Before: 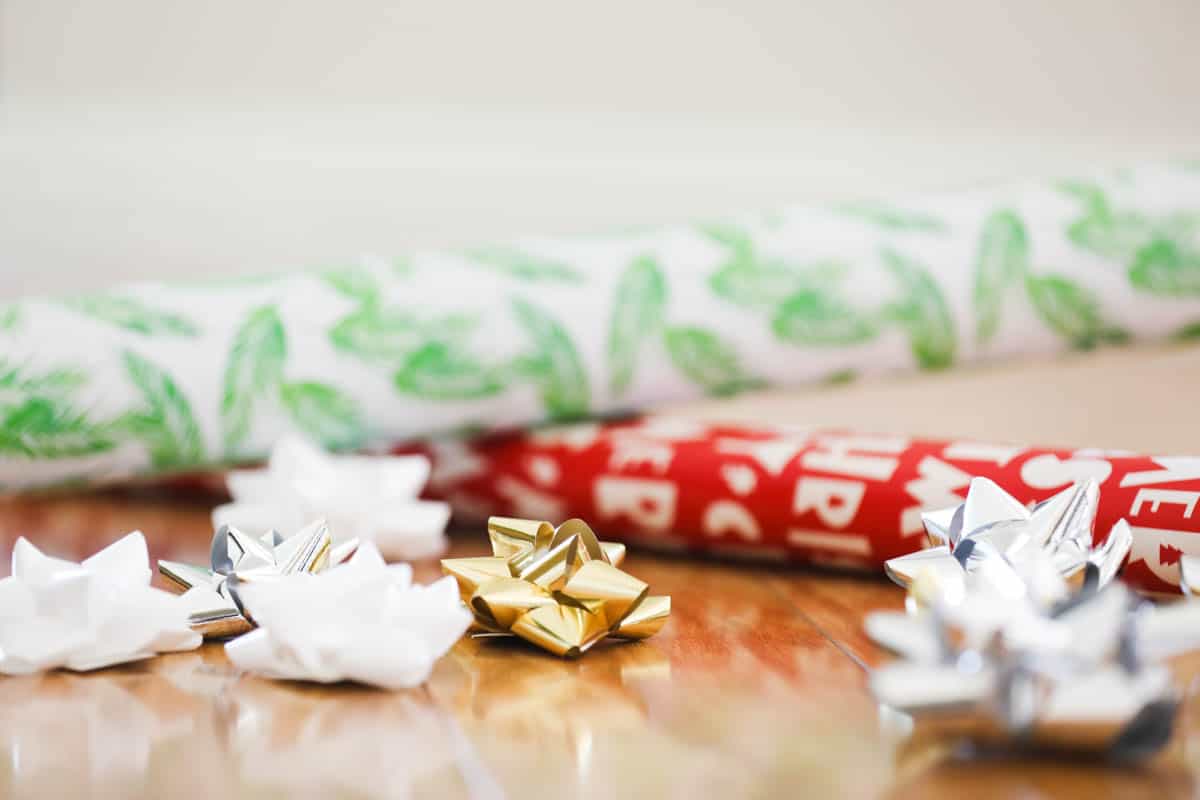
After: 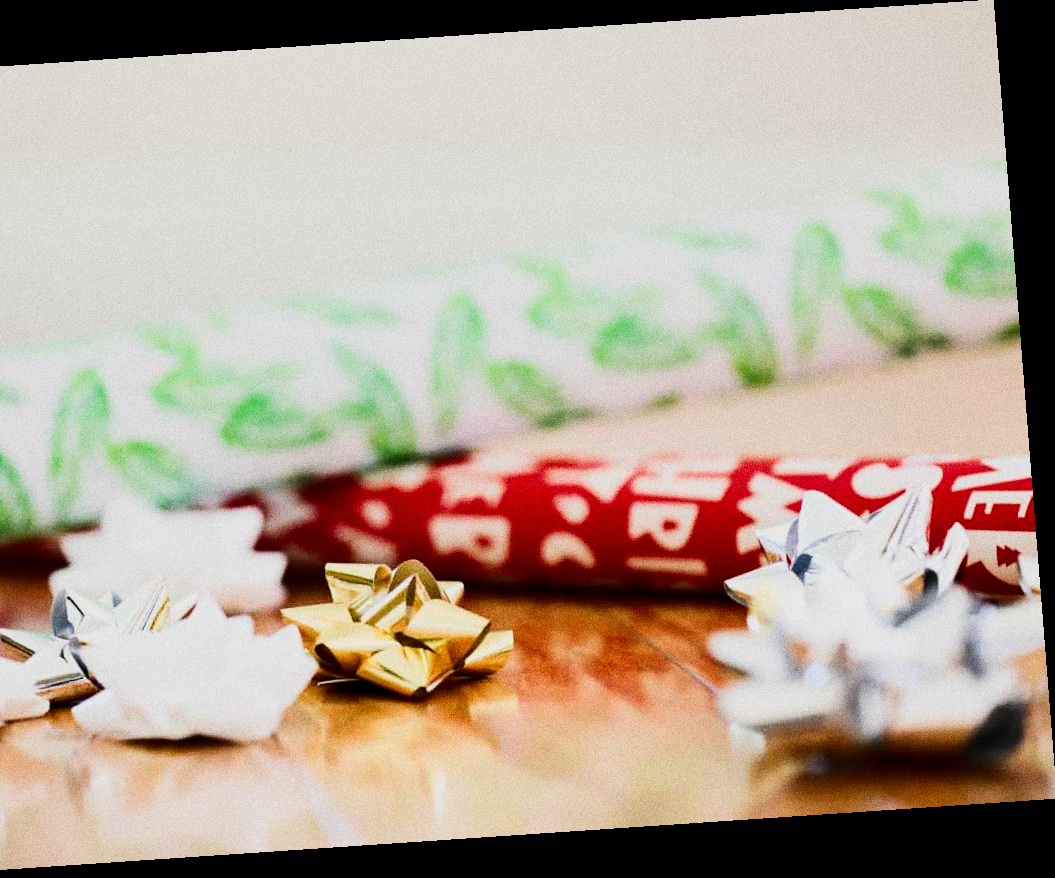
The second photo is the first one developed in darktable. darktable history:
contrast brightness saturation: contrast 0.32, brightness -0.08, saturation 0.17
color balance: mode lift, gamma, gain (sRGB), lift [0.97, 1, 1, 1], gamma [1.03, 1, 1, 1]
crop: left 16.145%
grain: coarseness 0.09 ISO, strength 40%
shadows and highlights: shadows 29.32, highlights -29.32, low approximation 0.01, soften with gaussian
rotate and perspective: rotation -4.2°, shear 0.006, automatic cropping off
filmic rgb: black relative exposure -7.65 EV, white relative exposure 4.56 EV, hardness 3.61, color science v6 (2022)
